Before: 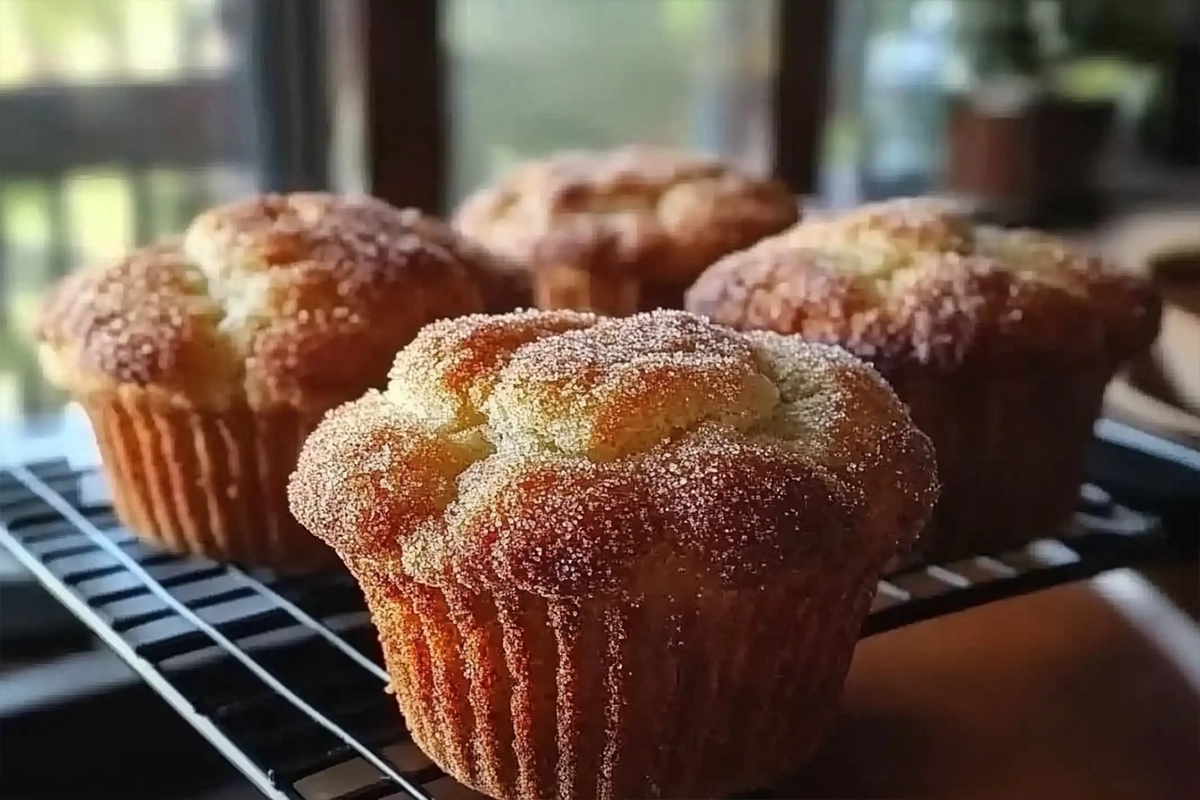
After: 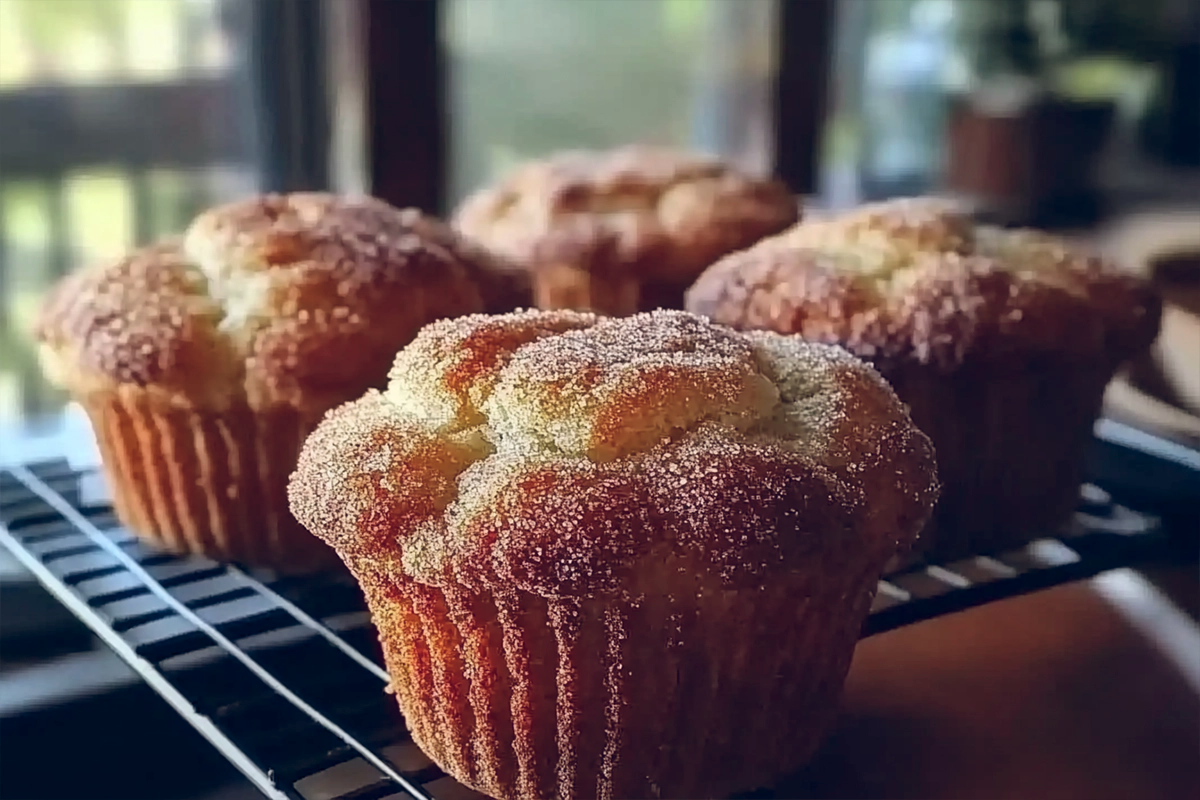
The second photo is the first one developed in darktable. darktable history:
color balance rgb: global offset › chroma 0.157%, global offset › hue 254.04°, perceptual saturation grading › global saturation -0.103%
